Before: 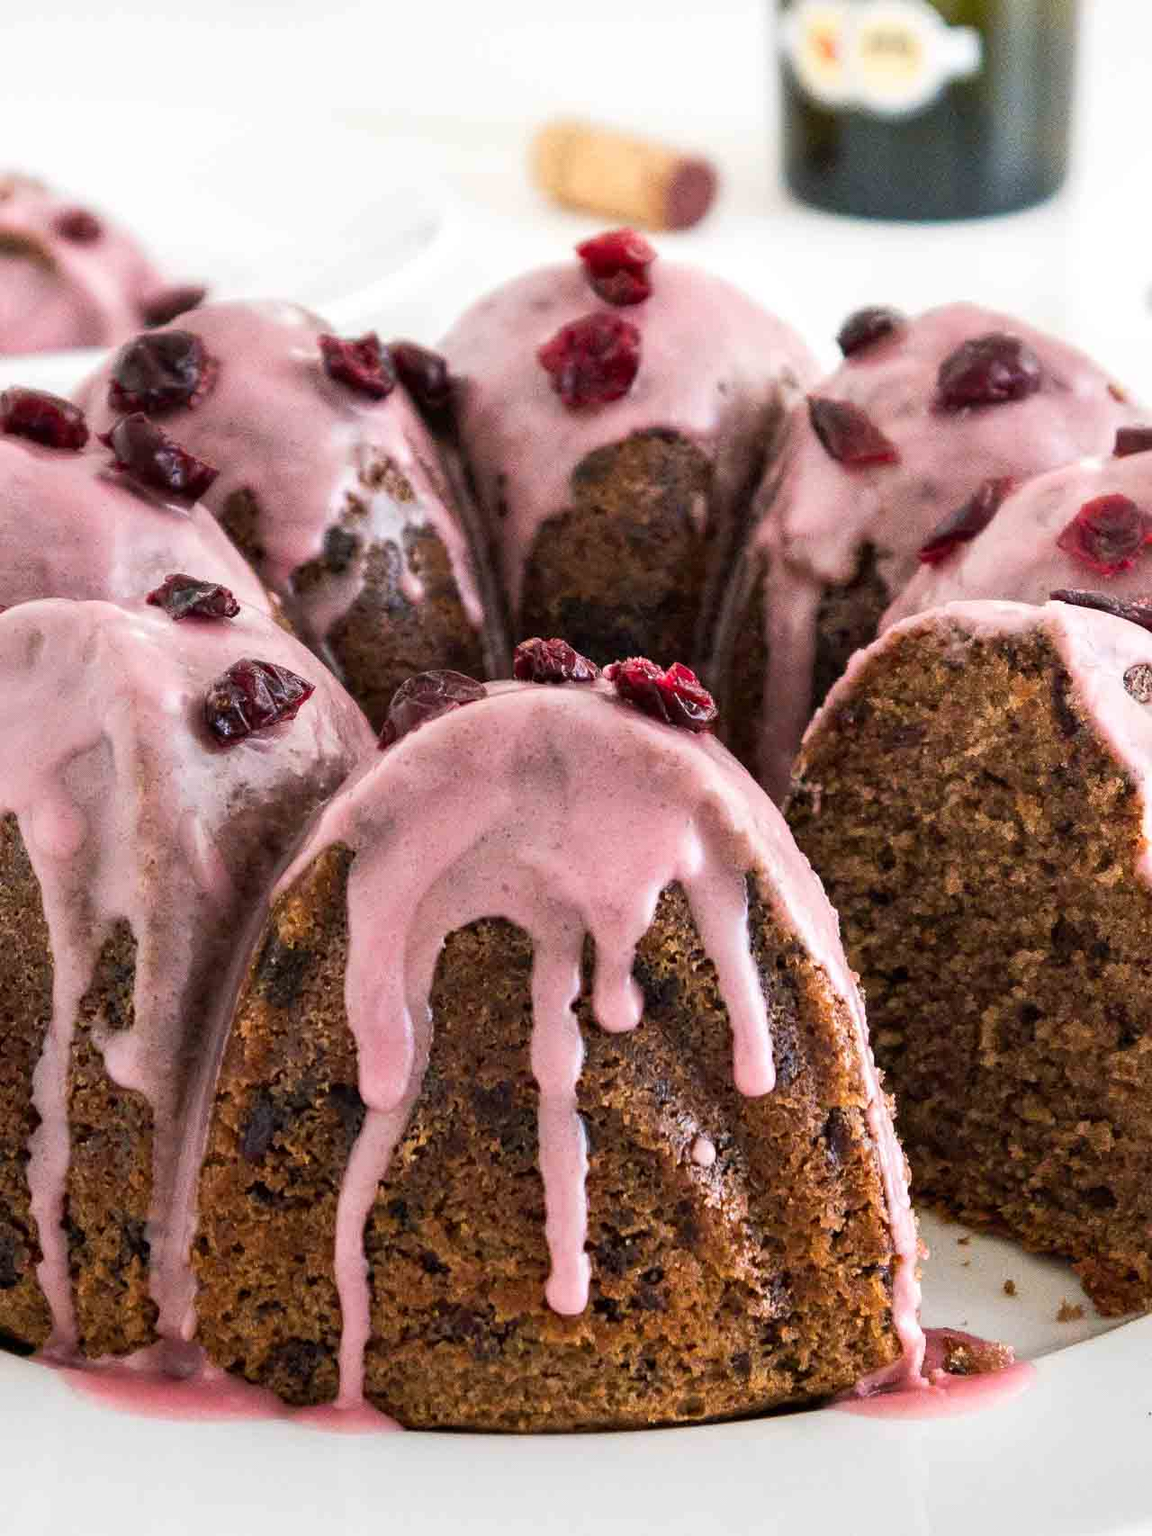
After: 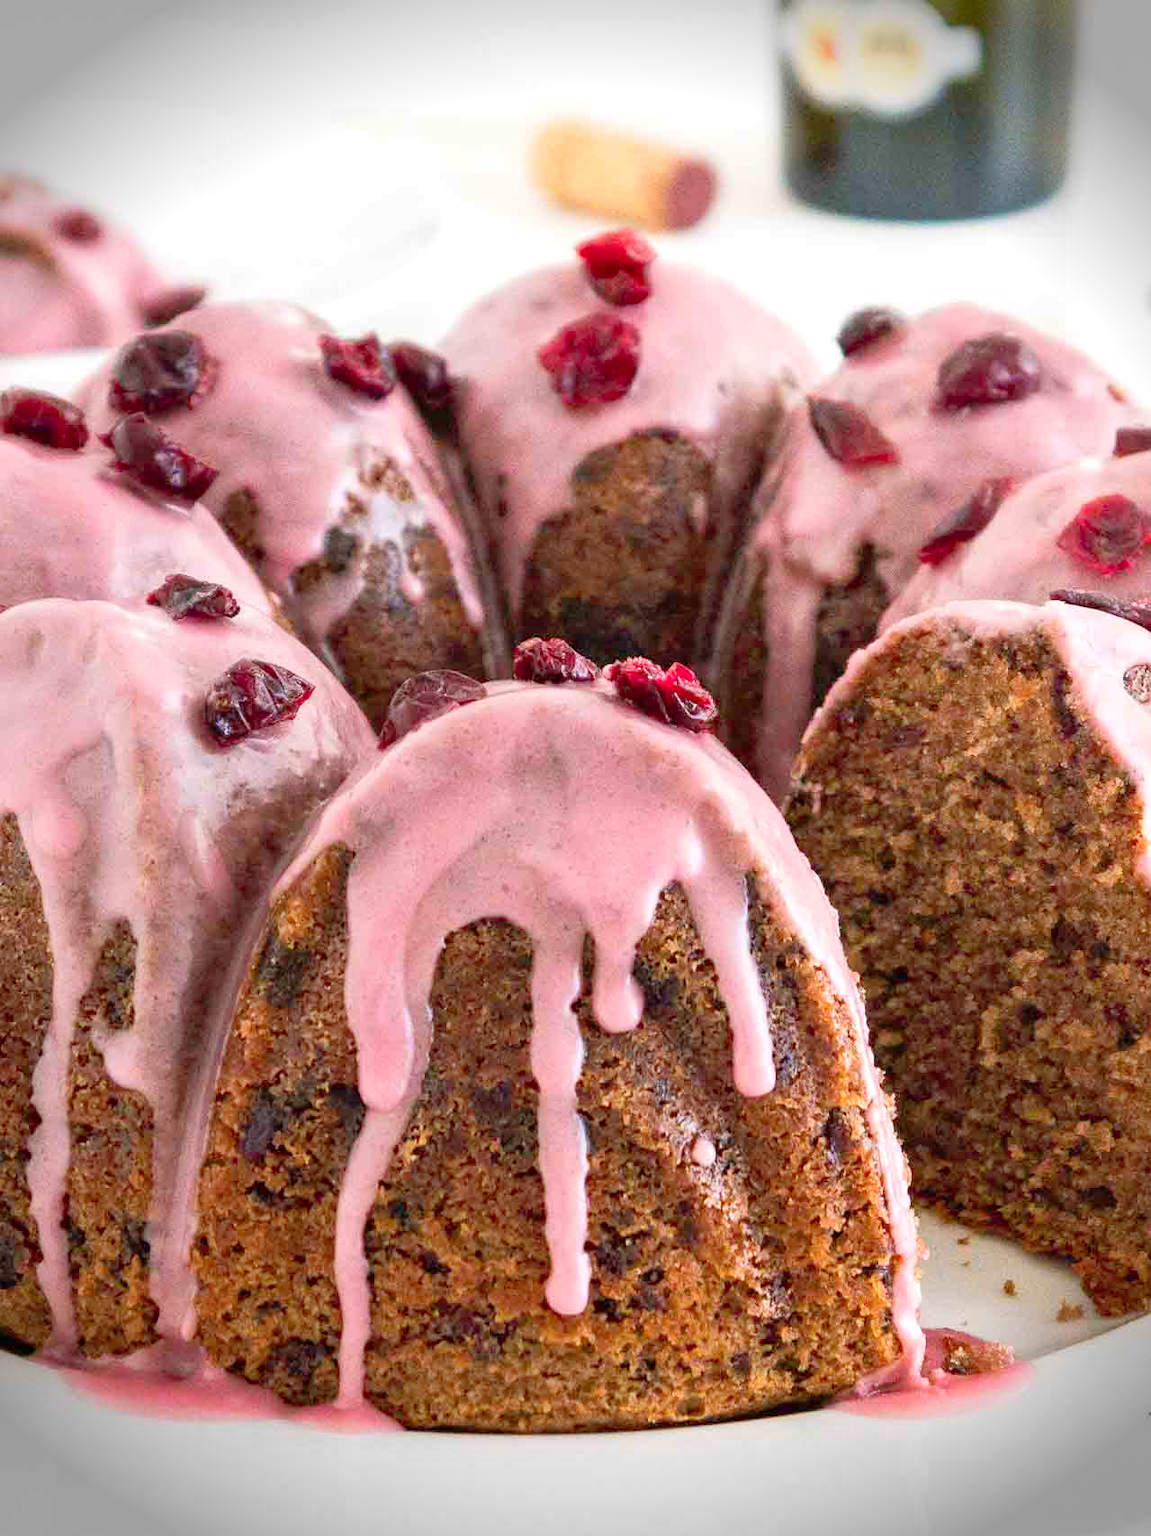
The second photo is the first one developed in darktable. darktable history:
vignetting: fall-off start 88.16%, fall-off radius 24.47%, brightness -0.608, saturation 0.002
levels: levels [0, 0.43, 0.984]
